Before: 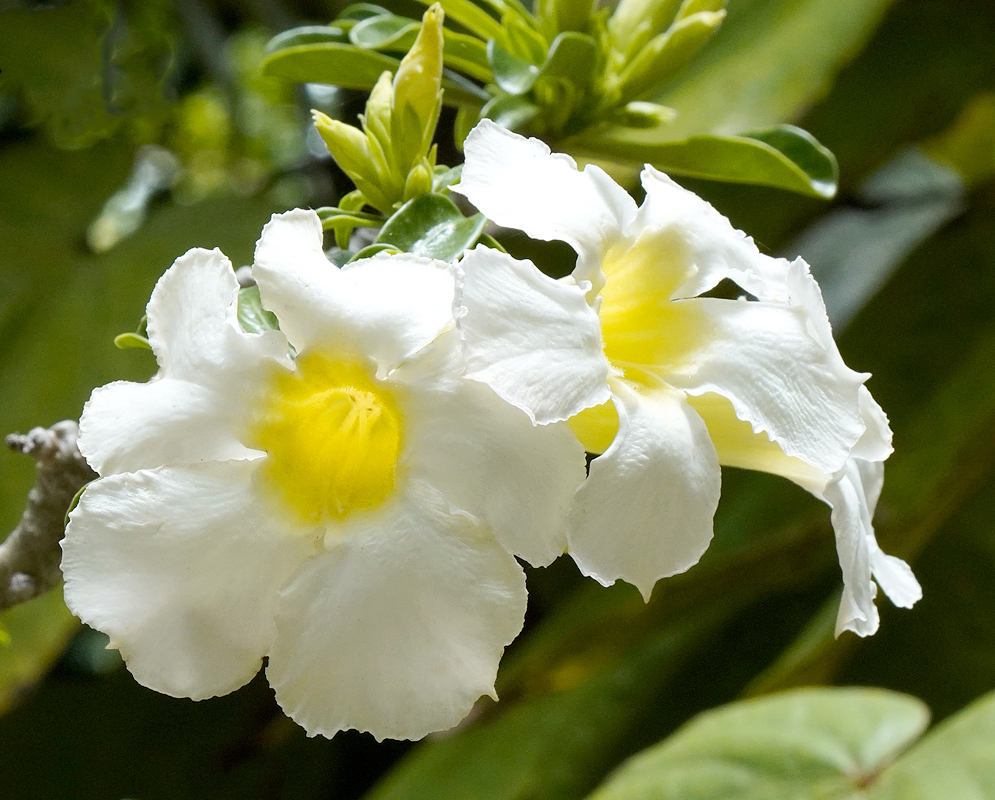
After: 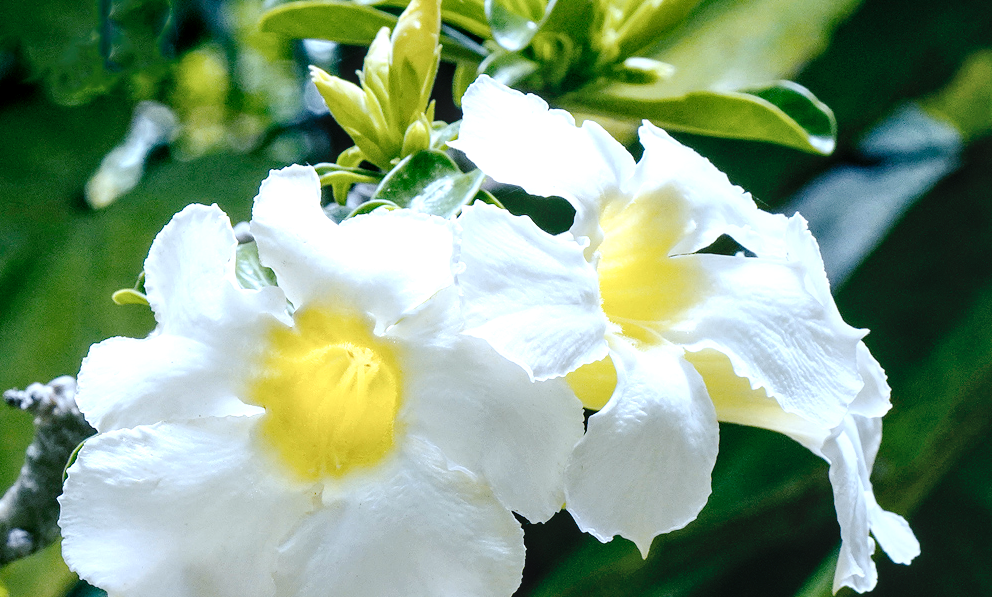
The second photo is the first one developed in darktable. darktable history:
color balance rgb: shadows lift › luminance -40.793%, shadows lift › chroma 14.059%, shadows lift › hue 259.79°, perceptual saturation grading › global saturation 11.977%, perceptual brilliance grading › highlights 10.123%, perceptual brilliance grading › mid-tones 5.009%, global vibrance -23.056%
crop: left 0.231%, top 5.538%, bottom 19.736%
local contrast: on, module defaults
tone curve: curves: ch0 [(0, 0) (0.003, 0.001) (0.011, 0.004) (0.025, 0.013) (0.044, 0.022) (0.069, 0.035) (0.1, 0.053) (0.136, 0.088) (0.177, 0.149) (0.224, 0.213) (0.277, 0.293) (0.335, 0.381) (0.399, 0.463) (0.468, 0.546) (0.543, 0.616) (0.623, 0.693) (0.709, 0.766) (0.801, 0.843) (0.898, 0.921) (1, 1)], preserve colors none
color correction: highlights a* -2.18, highlights b* -18.3
